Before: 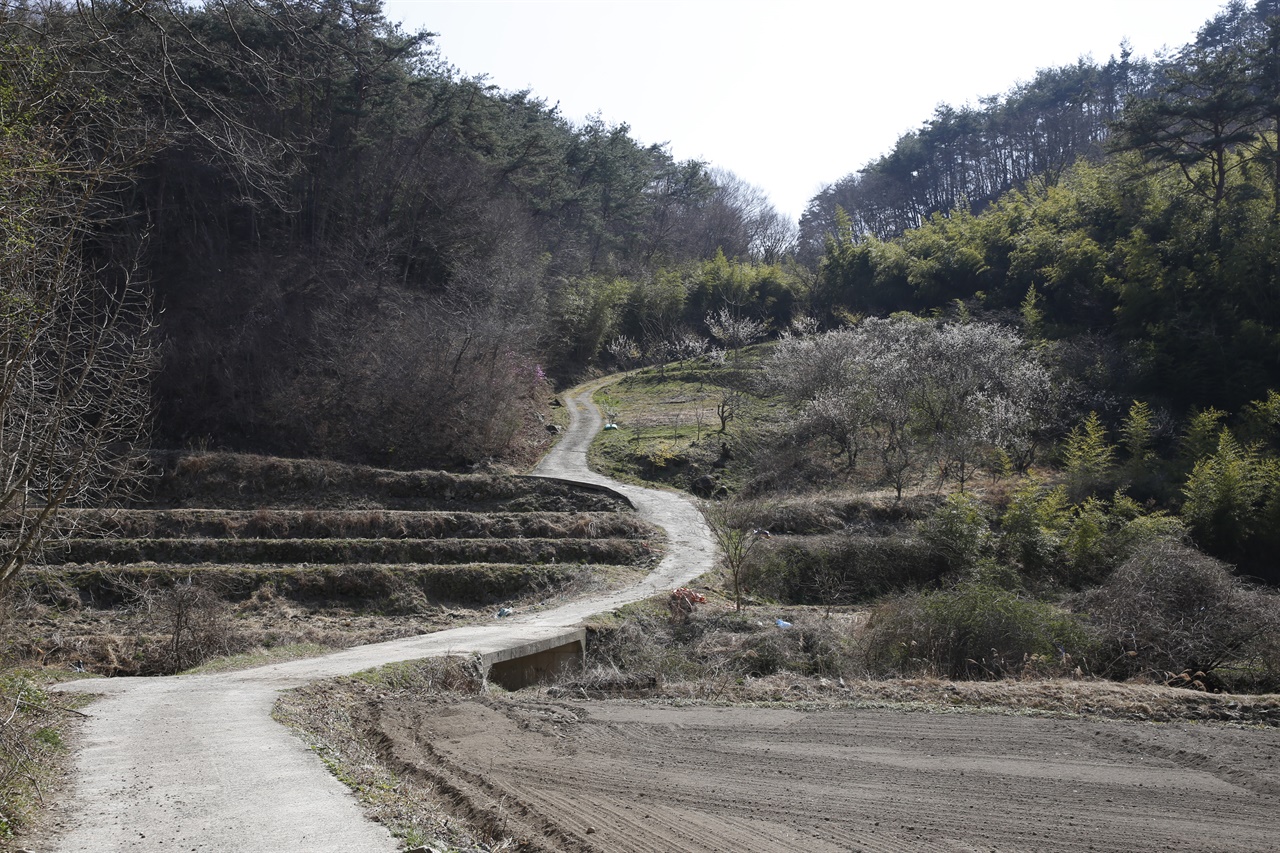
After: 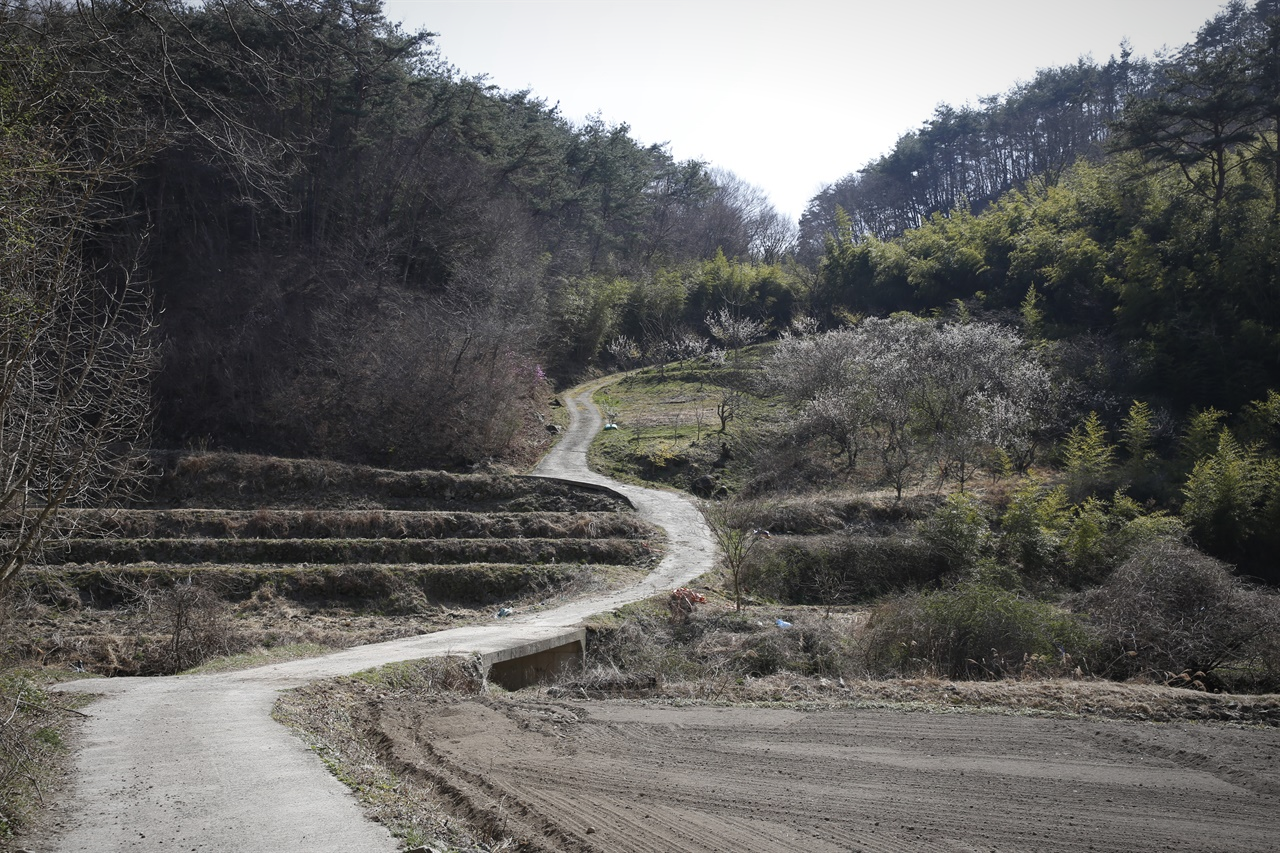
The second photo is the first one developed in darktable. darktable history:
vignetting: fall-off radius 101.27%, brightness -0.689, width/height ratio 1.341
